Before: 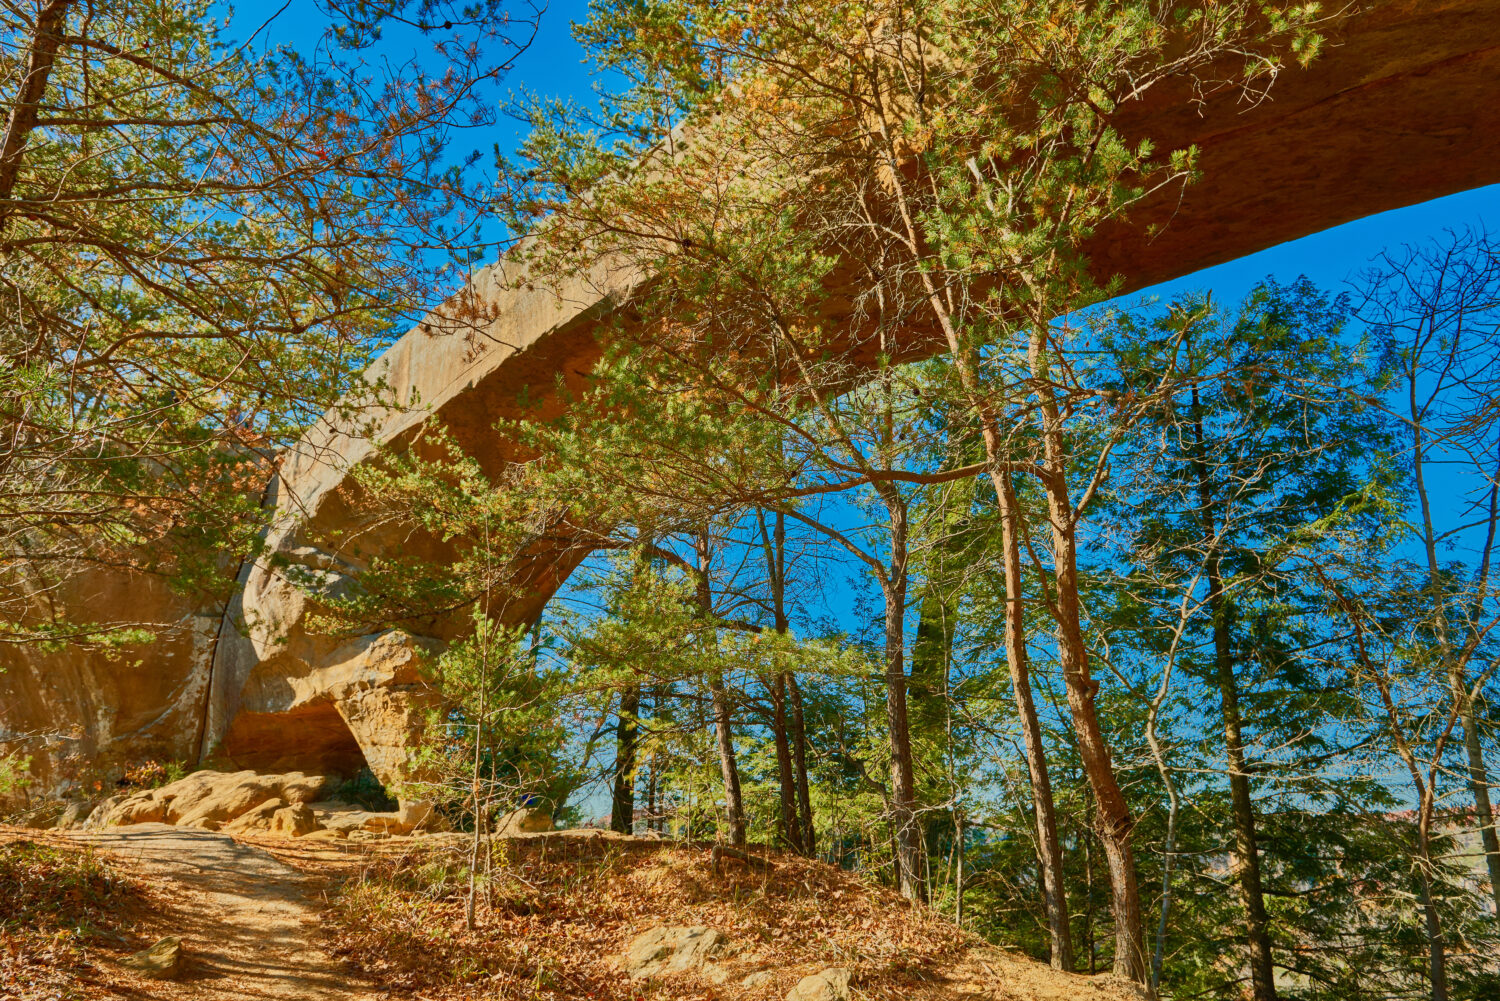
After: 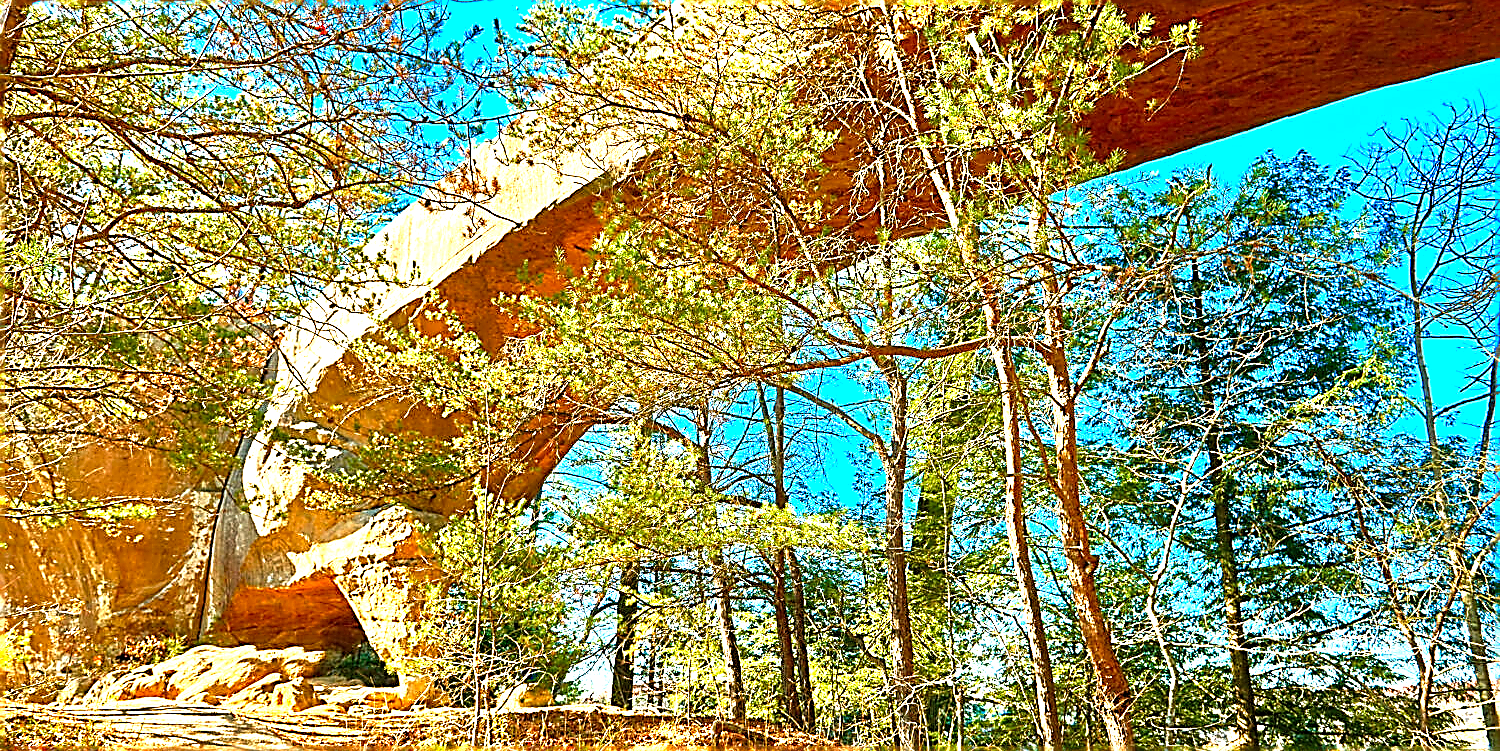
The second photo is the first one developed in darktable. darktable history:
sharpen: amount 1.991
crop and rotate: top 12.619%, bottom 12.256%
levels: white 99.98%, levels [0, 0.281, 0.562]
